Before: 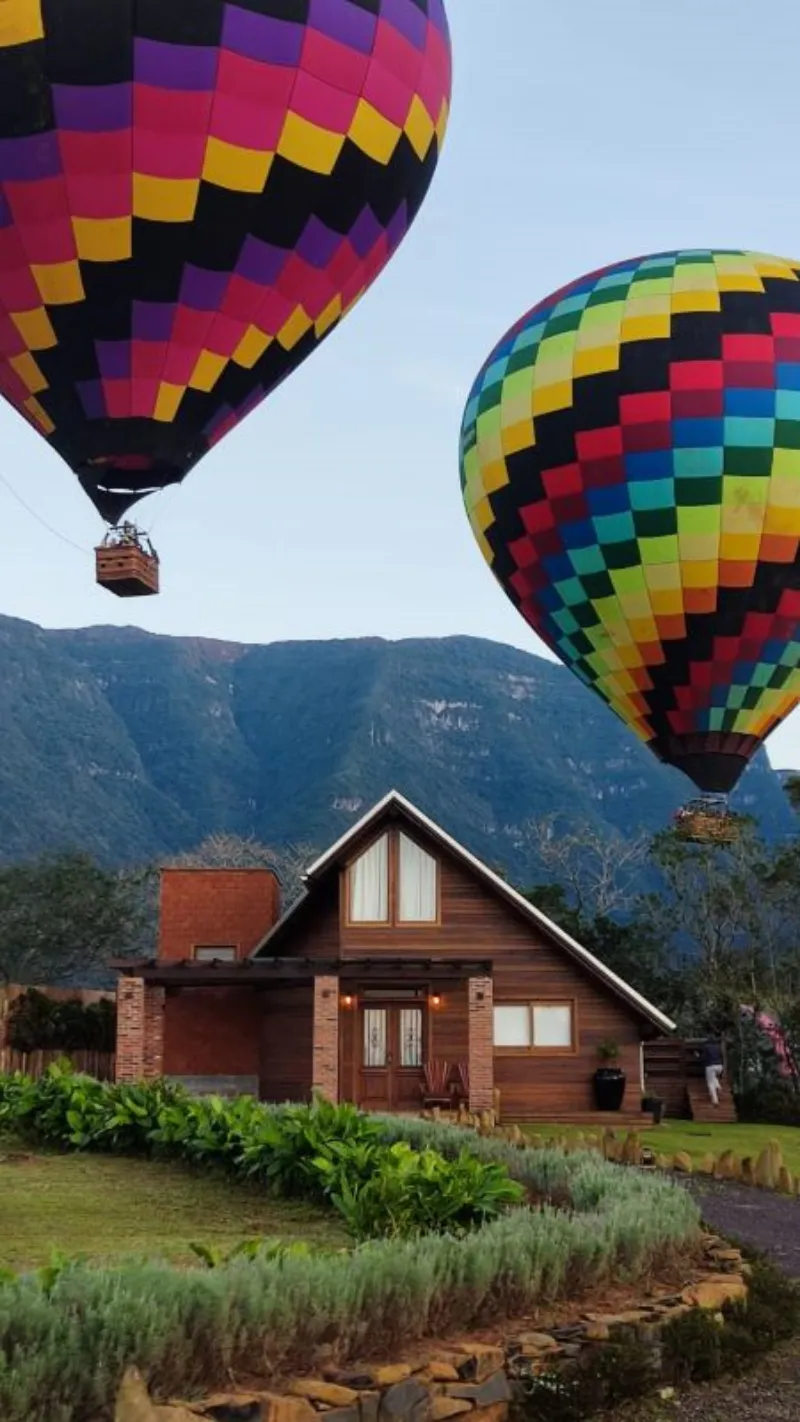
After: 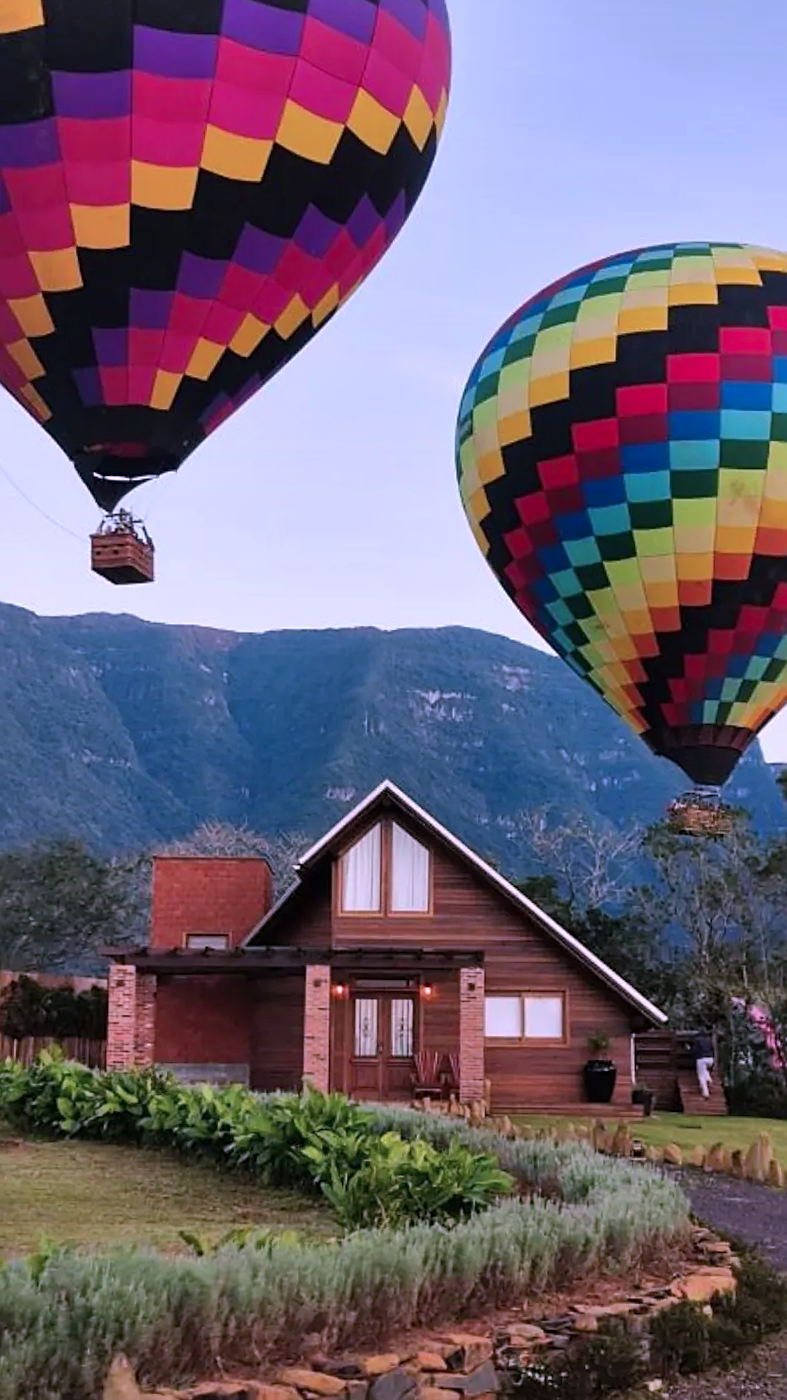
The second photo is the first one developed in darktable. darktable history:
color correction: highlights a* 15.03, highlights b* -25.07
crop and rotate: angle -0.5°
sharpen: on, module defaults
shadows and highlights: low approximation 0.01, soften with gaussian
